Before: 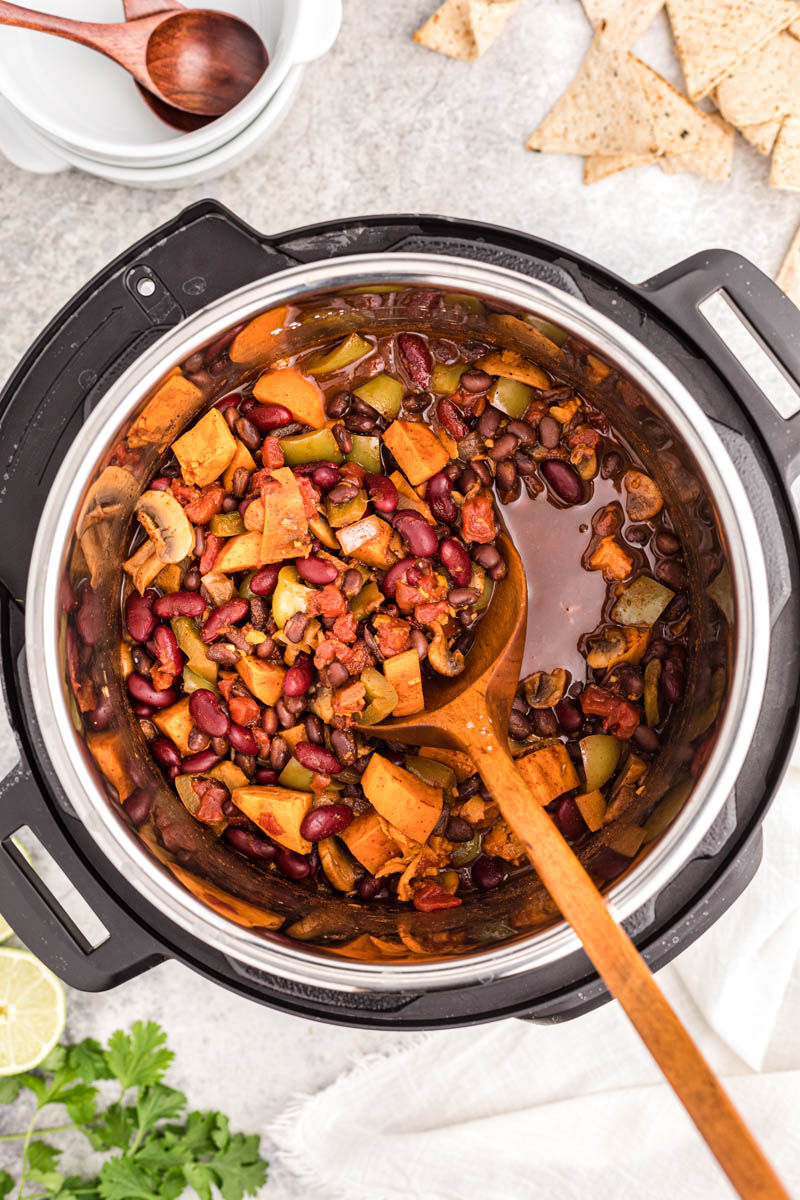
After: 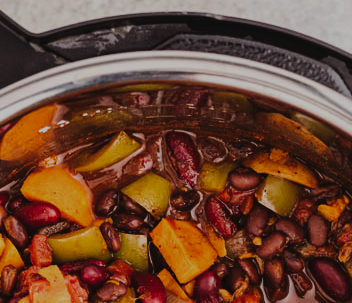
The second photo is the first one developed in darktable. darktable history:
crop: left 29.036%, top 16.879%, right 26.844%, bottom 57.797%
exposure: exposure -1.491 EV, compensate exposure bias true, compensate highlight preservation false
velvia: on, module defaults
tone curve: curves: ch0 [(0, 0) (0.003, 0.039) (0.011, 0.041) (0.025, 0.048) (0.044, 0.065) (0.069, 0.084) (0.1, 0.104) (0.136, 0.137) (0.177, 0.19) (0.224, 0.245) (0.277, 0.32) (0.335, 0.409) (0.399, 0.496) (0.468, 0.58) (0.543, 0.656) (0.623, 0.733) (0.709, 0.796) (0.801, 0.852) (0.898, 0.93) (1, 1)], preserve colors none
